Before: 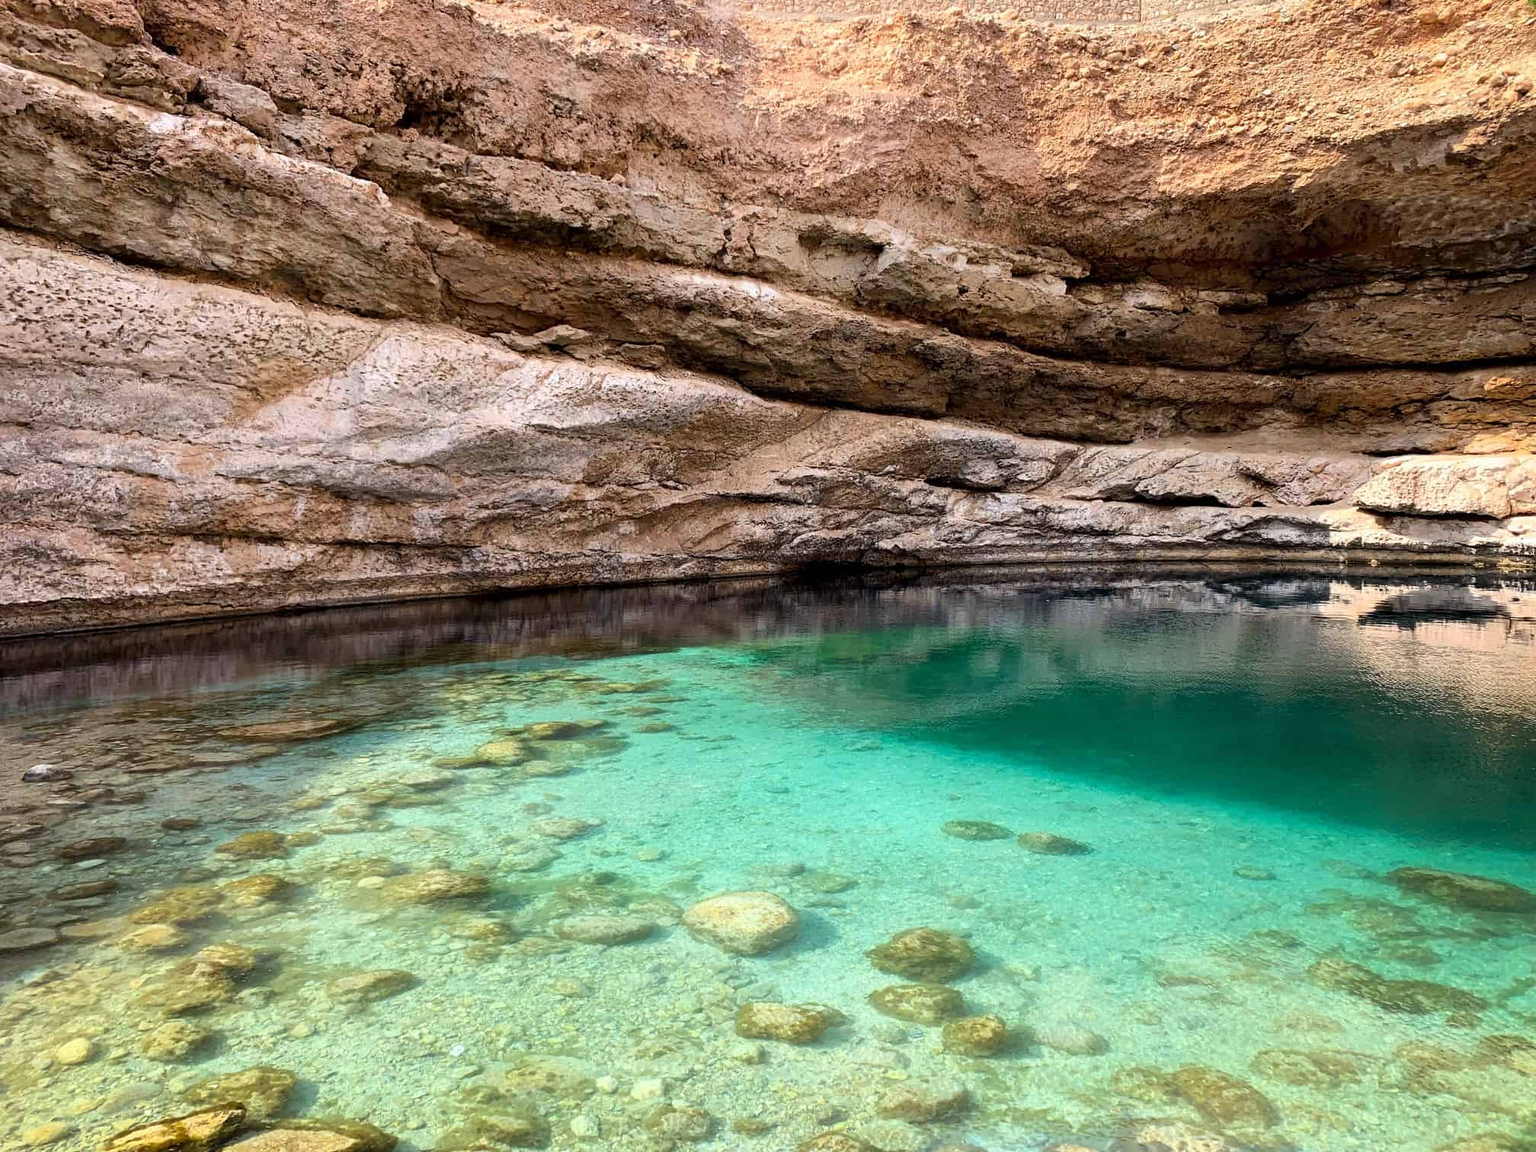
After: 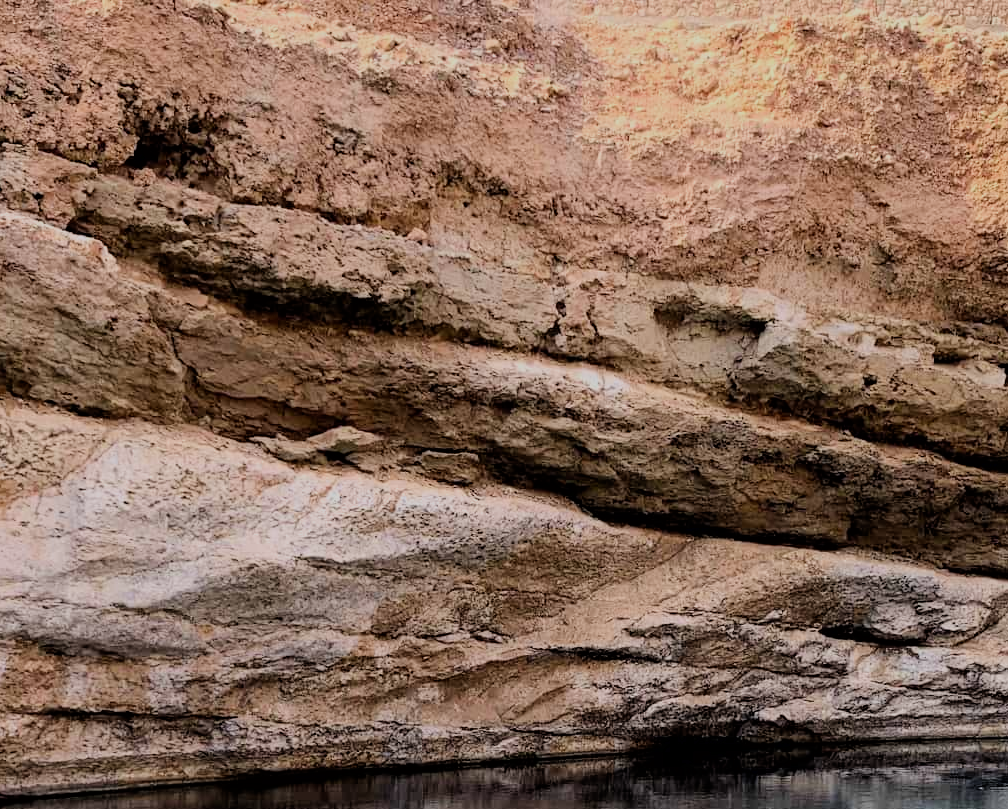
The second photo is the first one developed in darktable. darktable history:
filmic rgb: black relative exposure -7.15 EV, white relative exposure 5.36 EV, hardness 3.02, color science v6 (2022)
crop: left 19.556%, right 30.401%, bottom 46.458%
